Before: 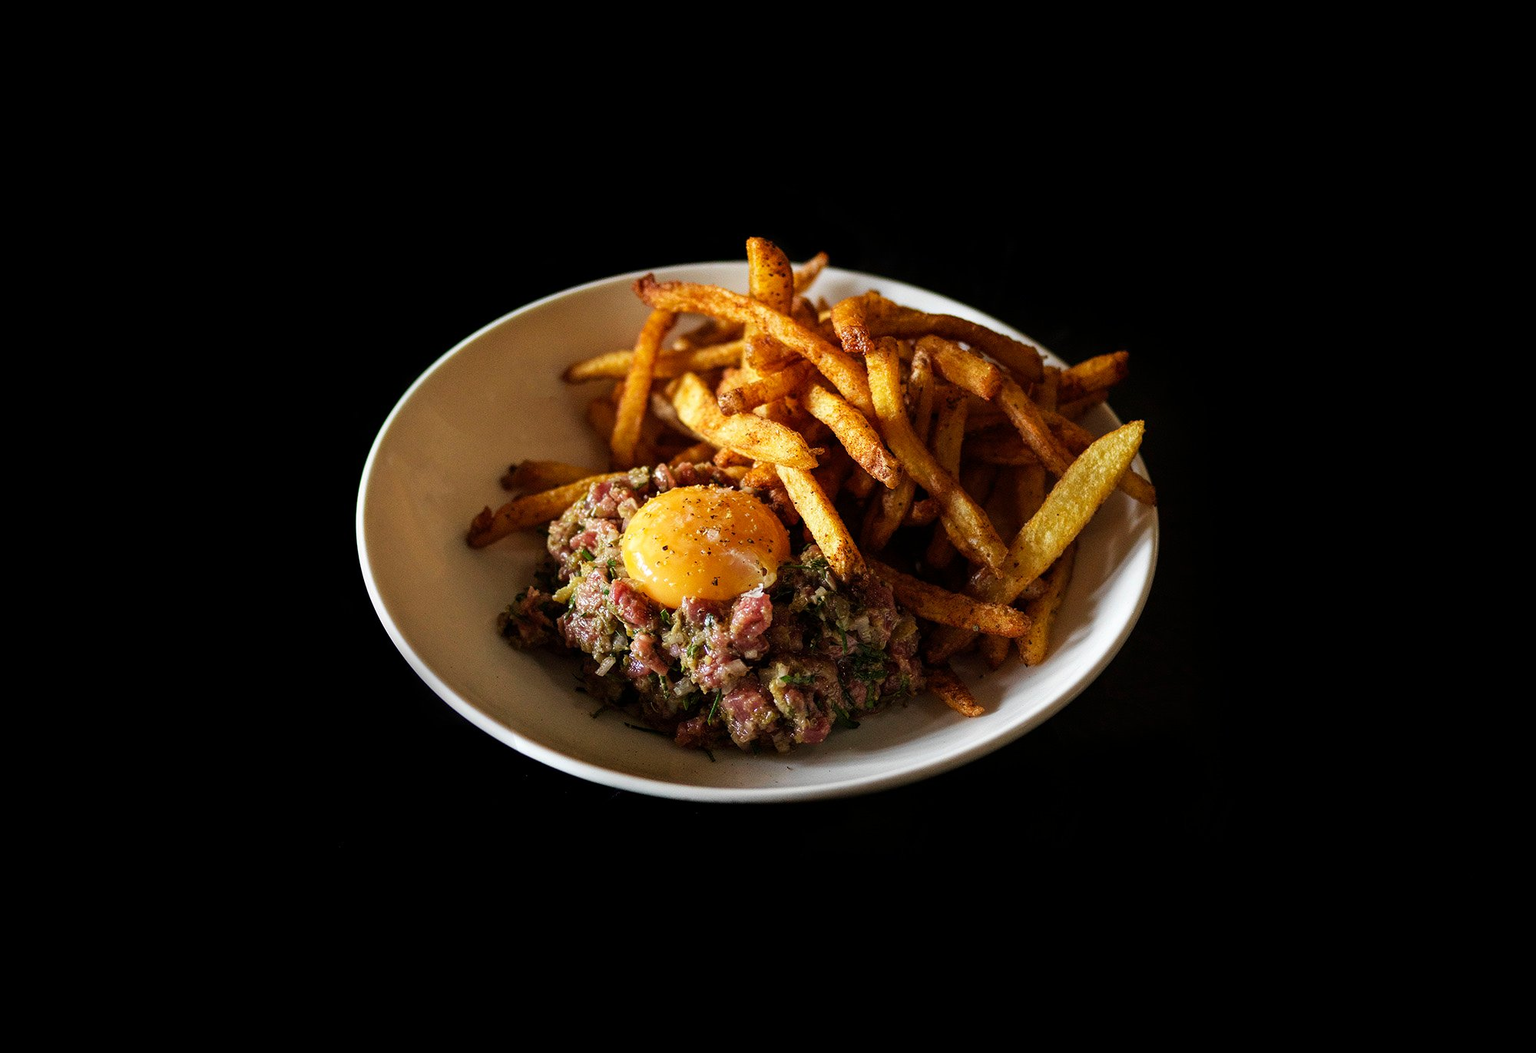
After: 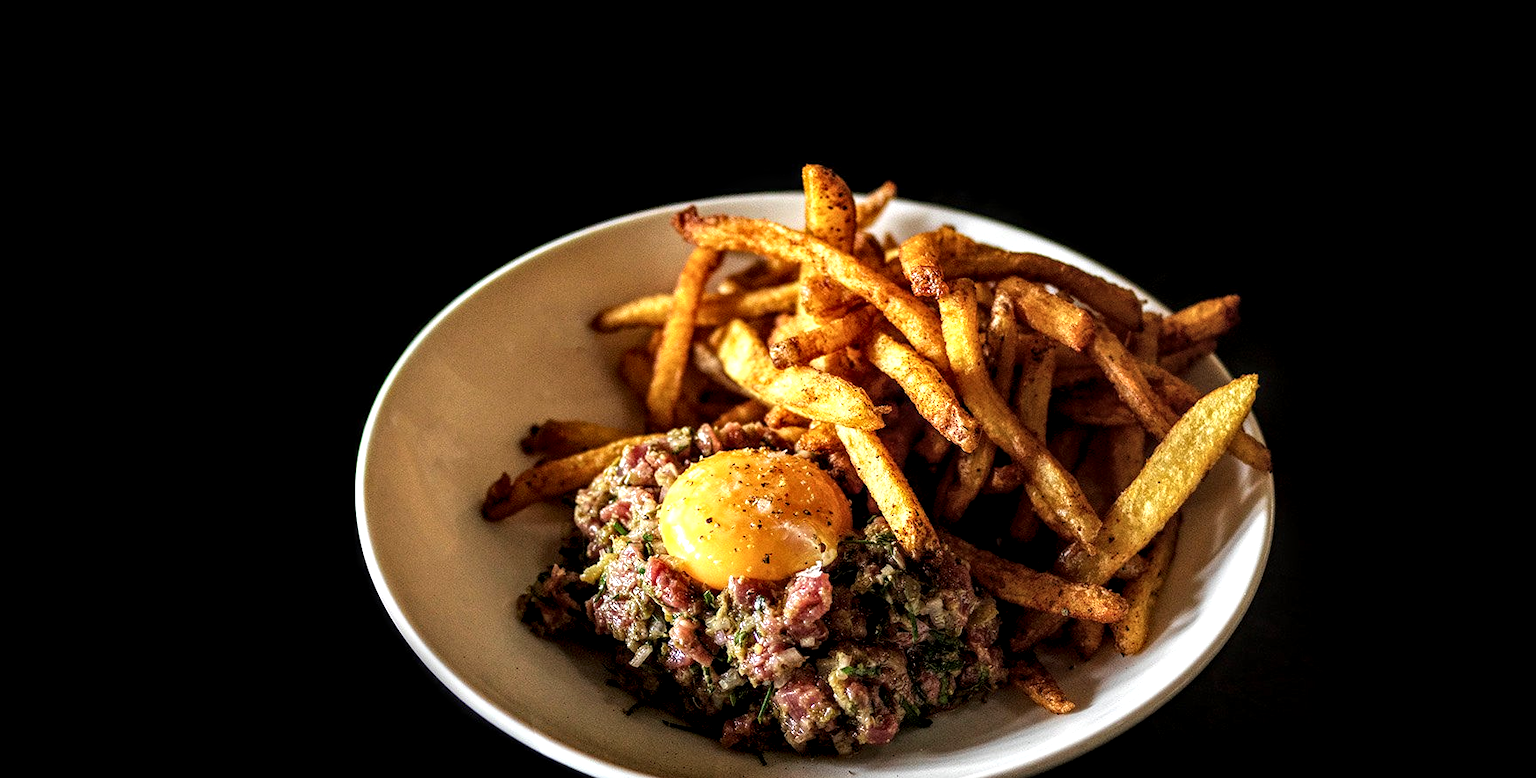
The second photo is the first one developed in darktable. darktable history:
local contrast: highlights 60%, shadows 60%, detail 160%
crop: left 3.015%, top 8.969%, right 9.647%, bottom 26.457%
exposure: exposure 0.29 EV, compensate highlight preservation false
